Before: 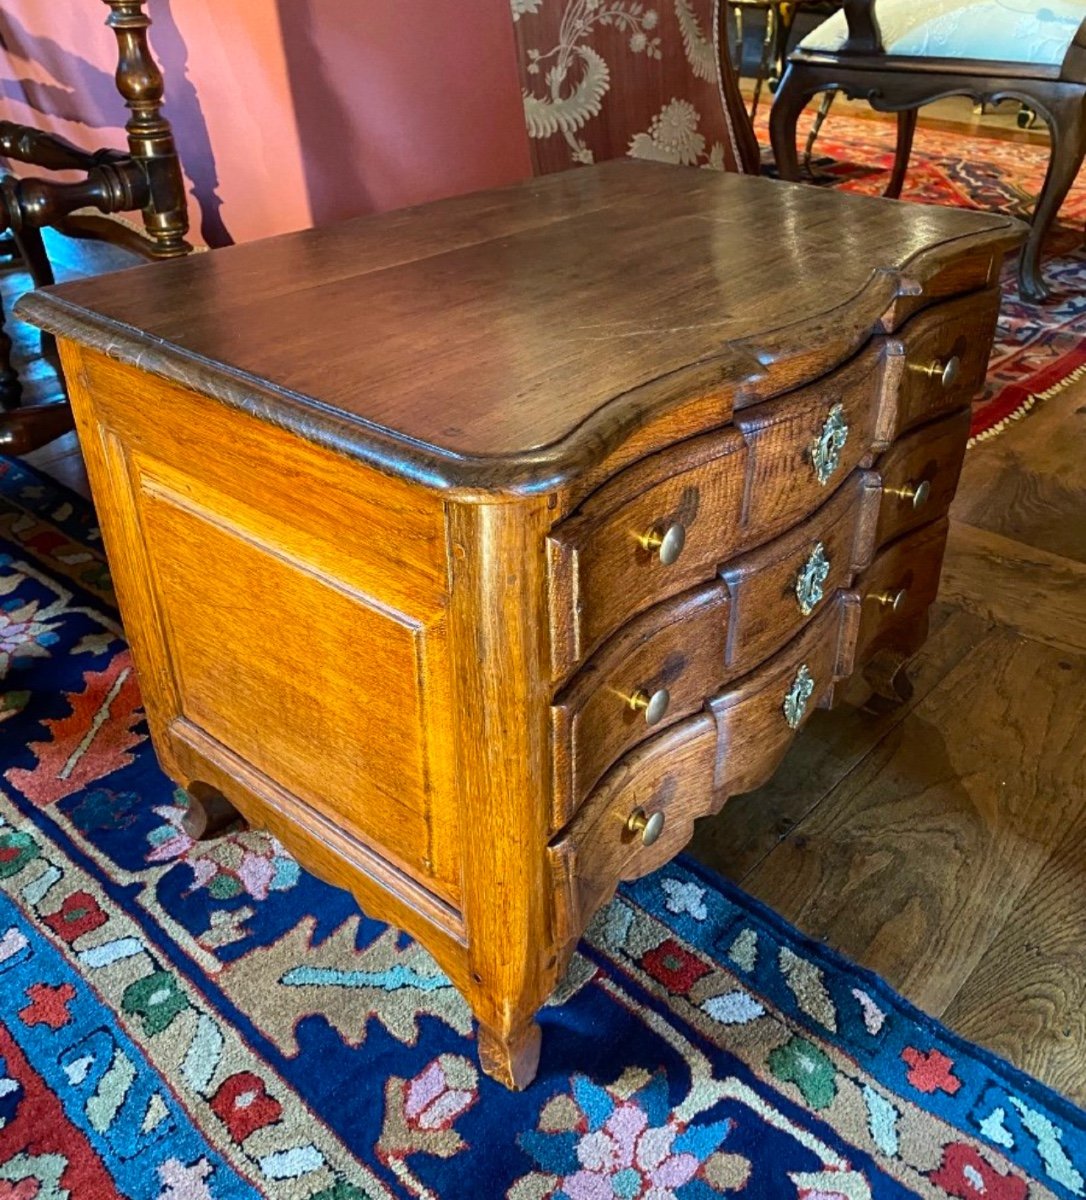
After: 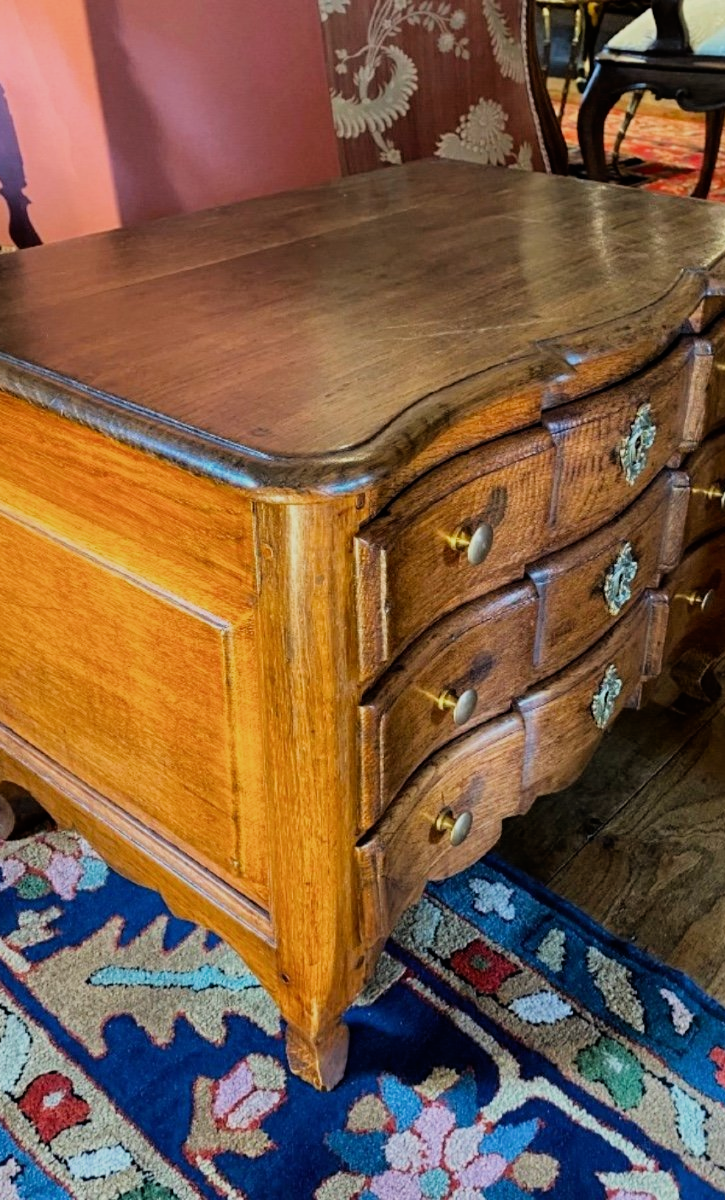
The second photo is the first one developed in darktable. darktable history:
filmic rgb: black relative exposure -7.92 EV, white relative exposure 4.13 EV, threshold 3 EV, hardness 4.02, latitude 51.22%, contrast 1.013, shadows ↔ highlights balance 5.35%, color science v5 (2021), contrast in shadows safe, contrast in highlights safe, enable highlight reconstruction true
crop and rotate: left 17.732%, right 15.423%
